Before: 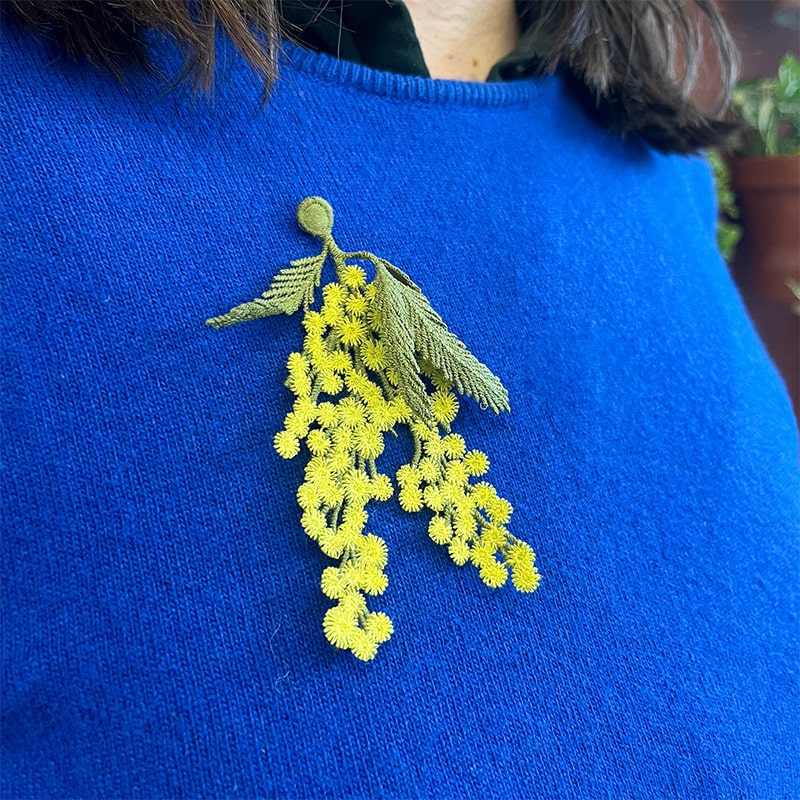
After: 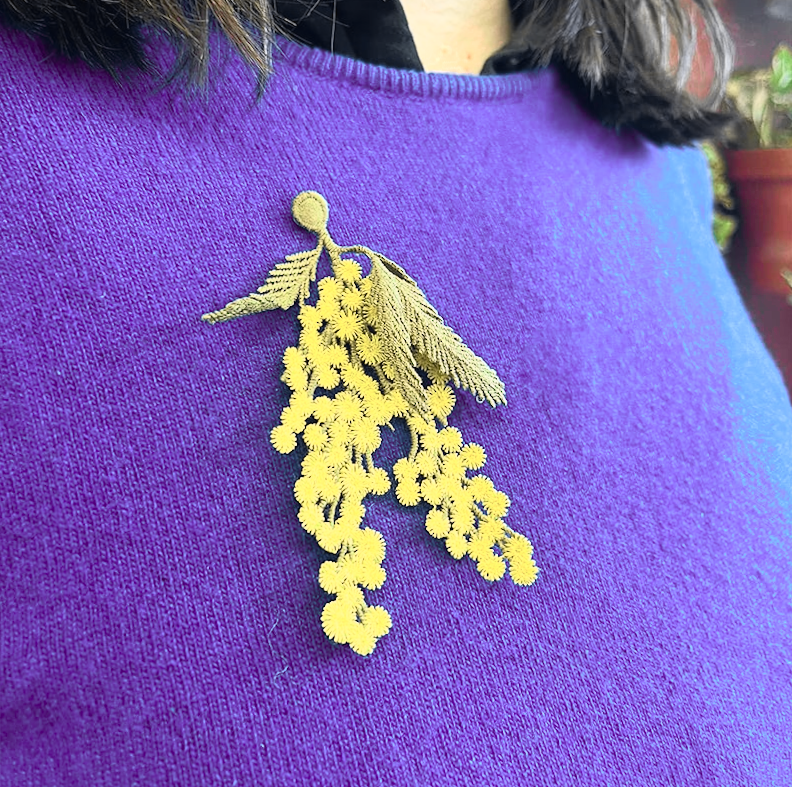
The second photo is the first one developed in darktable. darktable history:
tone curve: curves: ch0 [(0, 0.017) (0.259, 0.344) (0.593, 0.778) (0.786, 0.931) (1, 0.999)]; ch1 [(0, 0) (0.405, 0.387) (0.442, 0.47) (0.492, 0.5) (0.511, 0.503) (0.548, 0.596) (0.7, 0.795) (1, 1)]; ch2 [(0, 0) (0.411, 0.433) (0.5, 0.504) (0.535, 0.581) (1, 1)], color space Lab, independent channels, preserve colors none
rotate and perspective: rotation -0.45°, automatic cropping original format, crop left 0.008, crop right 0.992, crop top 0.012, crop bottom 0.988
color correction: saturation 1.32
color zones: curves: ch0 [(0, 0.559) (0.153, 0.551) (0.229, 0.5) (0.429, 0.5) (0.571, 0.5) (0.714, 0.5) (0.857, 0.5) (1, 0.559)]; ch1 [(0, 0.417) (0.112, 0.336) (0.213, 0.26) (0.429, 0.34) (0.571, 0.35) (0.683, 0.331) (0.857, 0.344) (1, 0.417)]
